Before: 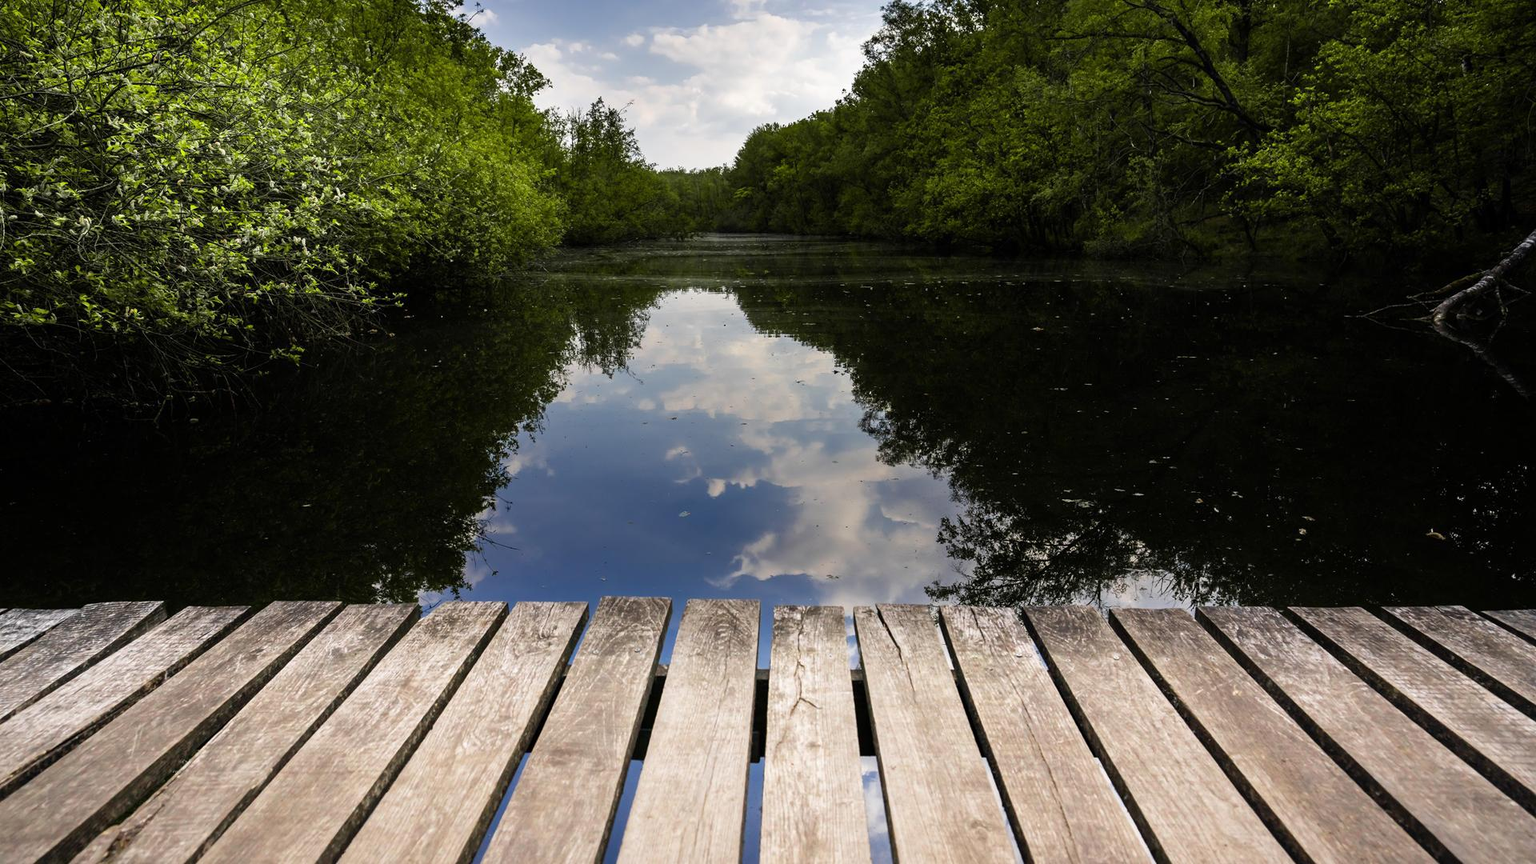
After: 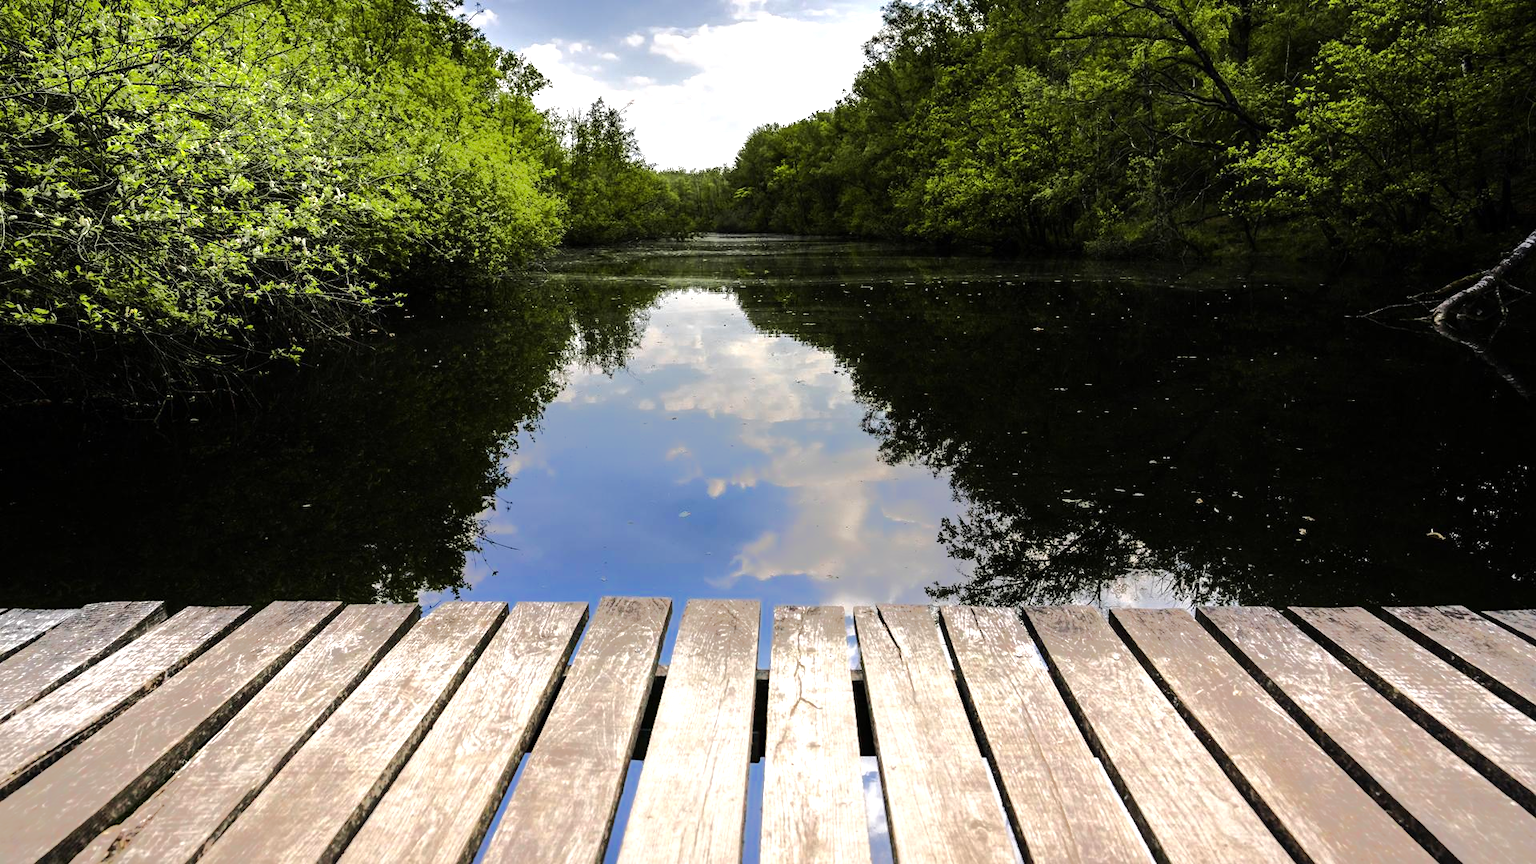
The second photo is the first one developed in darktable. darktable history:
exposure: exposure 0.494 EV, compensate highlight preservation false
tone equalizer: -8 EV -0.501 EV, -7 EV -0.35 EV, -6 EV -0.052 EV, -5 EV 0.415 EV, -4 EV 0.971 EV, -3 EV 0.8 EV, -2 EV -0.007 EV, -1 EV 0.13 EV, +0 EV -0.02 EV, edges refinement/feathering 500, mask exposure compensation -1.57 EV, preserve details no
